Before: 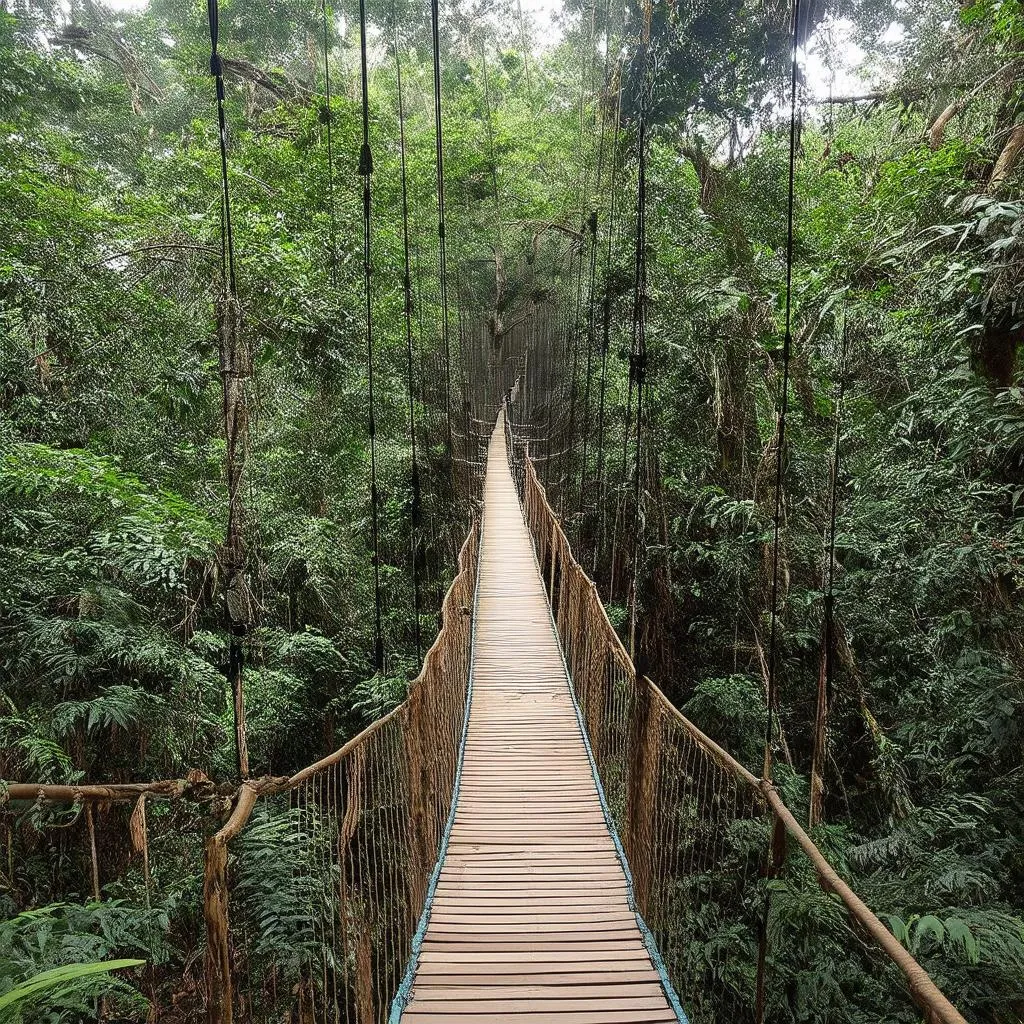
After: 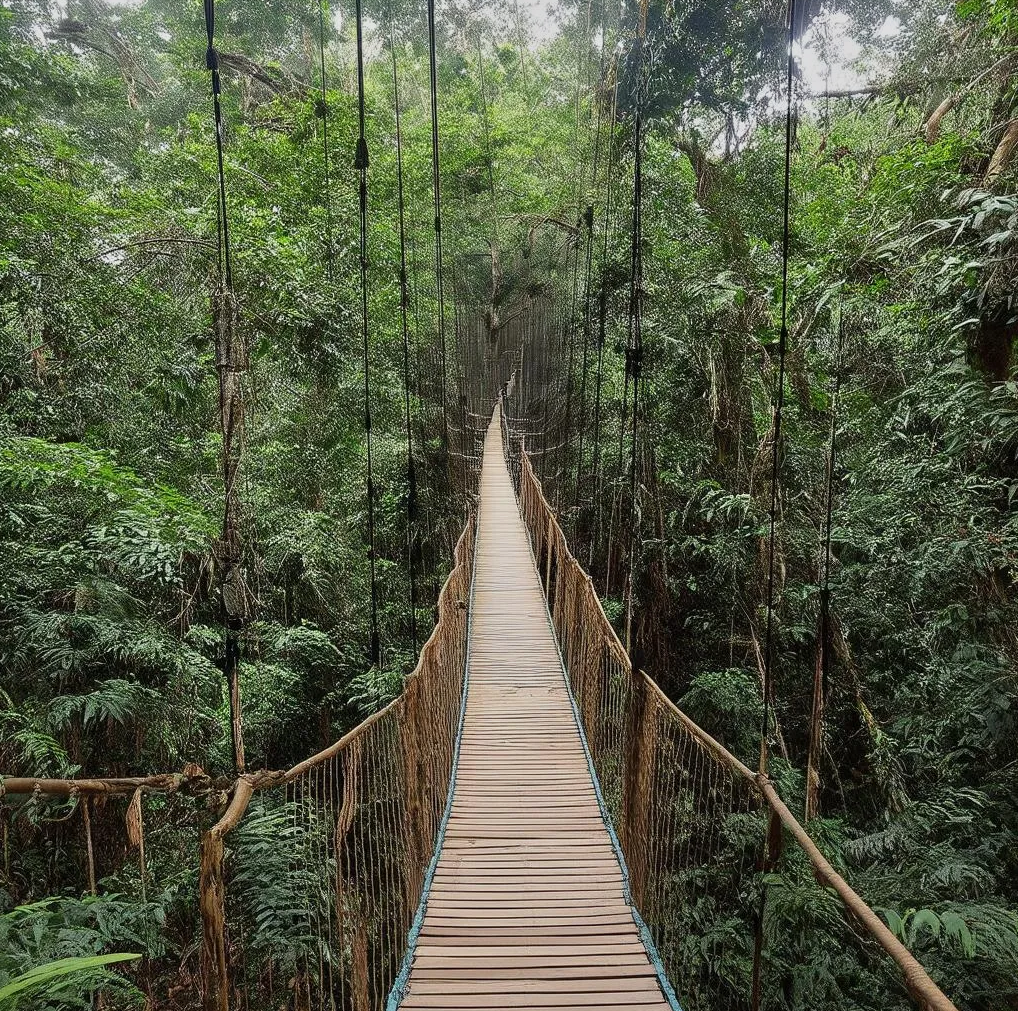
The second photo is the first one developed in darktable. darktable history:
tone equalizer: -8 EV -0.001 EV, -7 EV 0.004 EV, -6 EV -0.027 EV, -5 EV 0.013 EV, -4 EV -0.022 EV, -3 EV 0.012 EV, -2 EV -0.091 EV, -1 EV -0.312 EV, +0 EV -0.561 EV, mask exposure compensation -0.5 EV
crop: left 0.418%, top 0.662%, right 0.126%, bottom 0.552%
